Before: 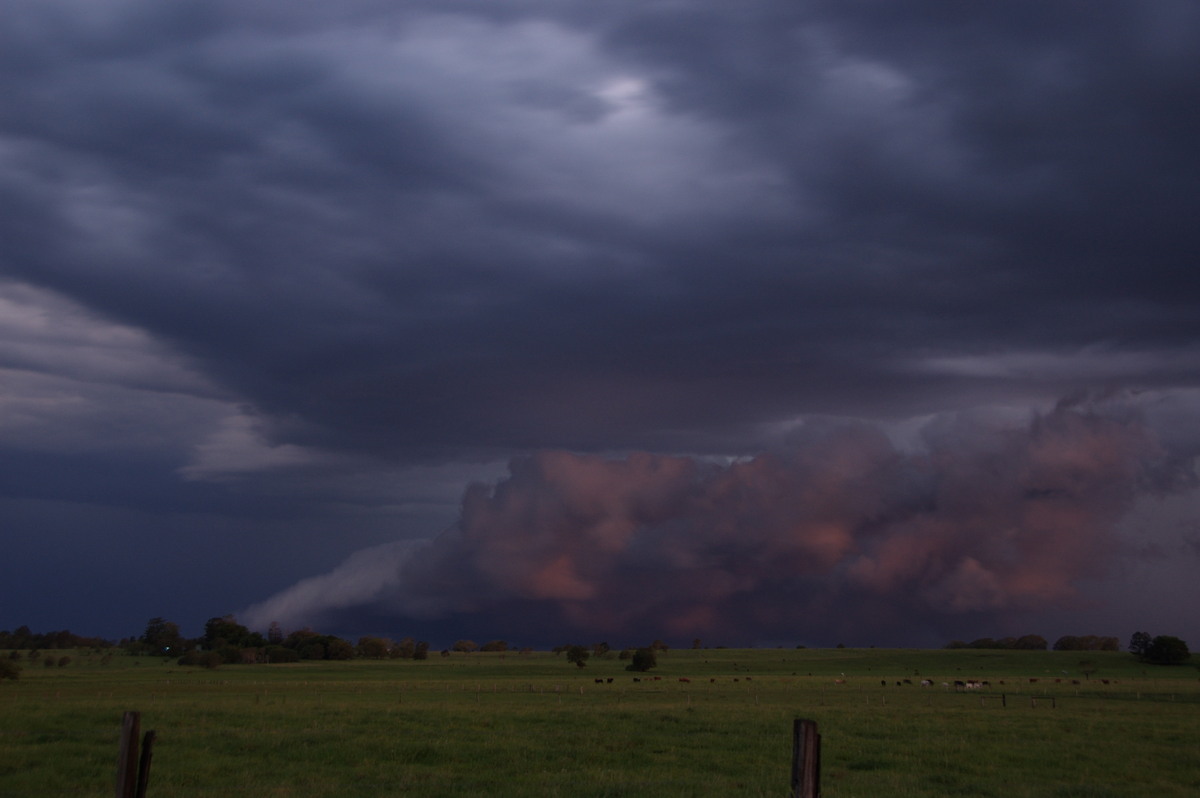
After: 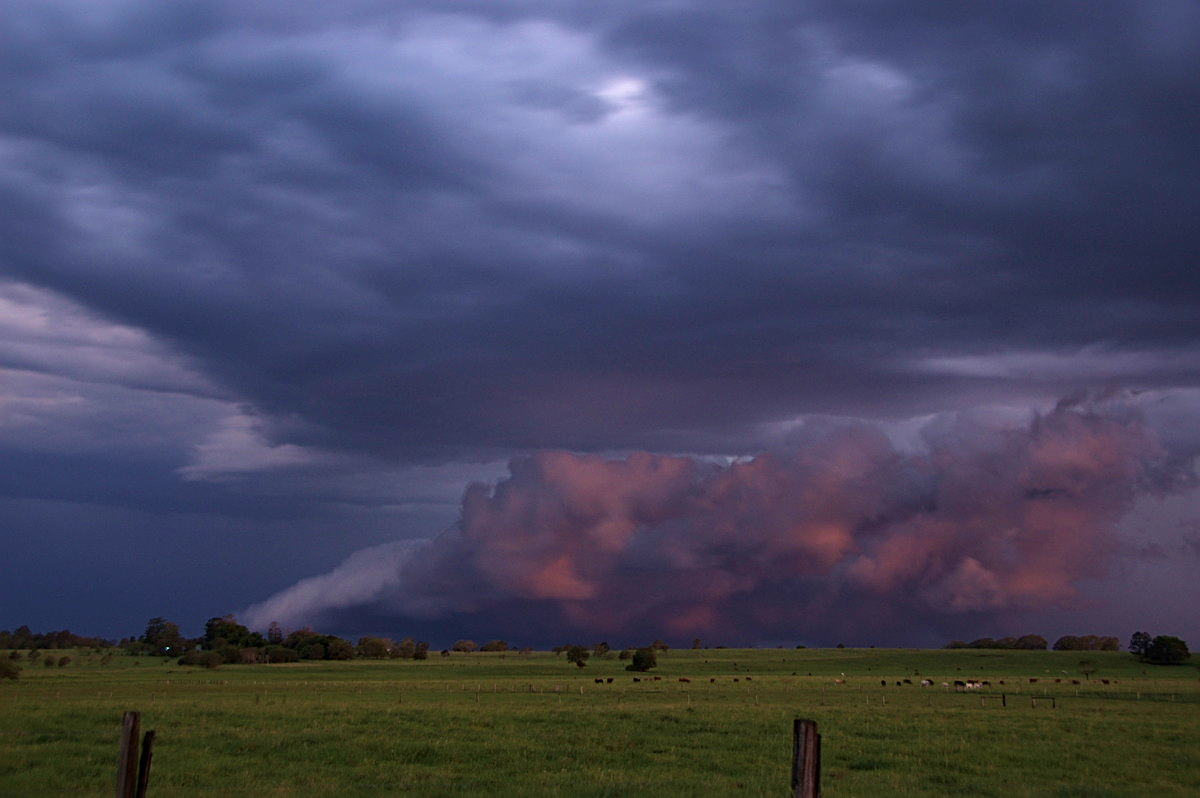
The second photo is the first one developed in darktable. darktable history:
exposure: black level correction 0, exposure 0.699 EV, compensate highlight preservation false
local contrast: mode bilateral grid, contrast 19, coarseness 51, detail 119%, midtone range 0.2
sharpen: radius 3.098
velvia: strength 39.81%
